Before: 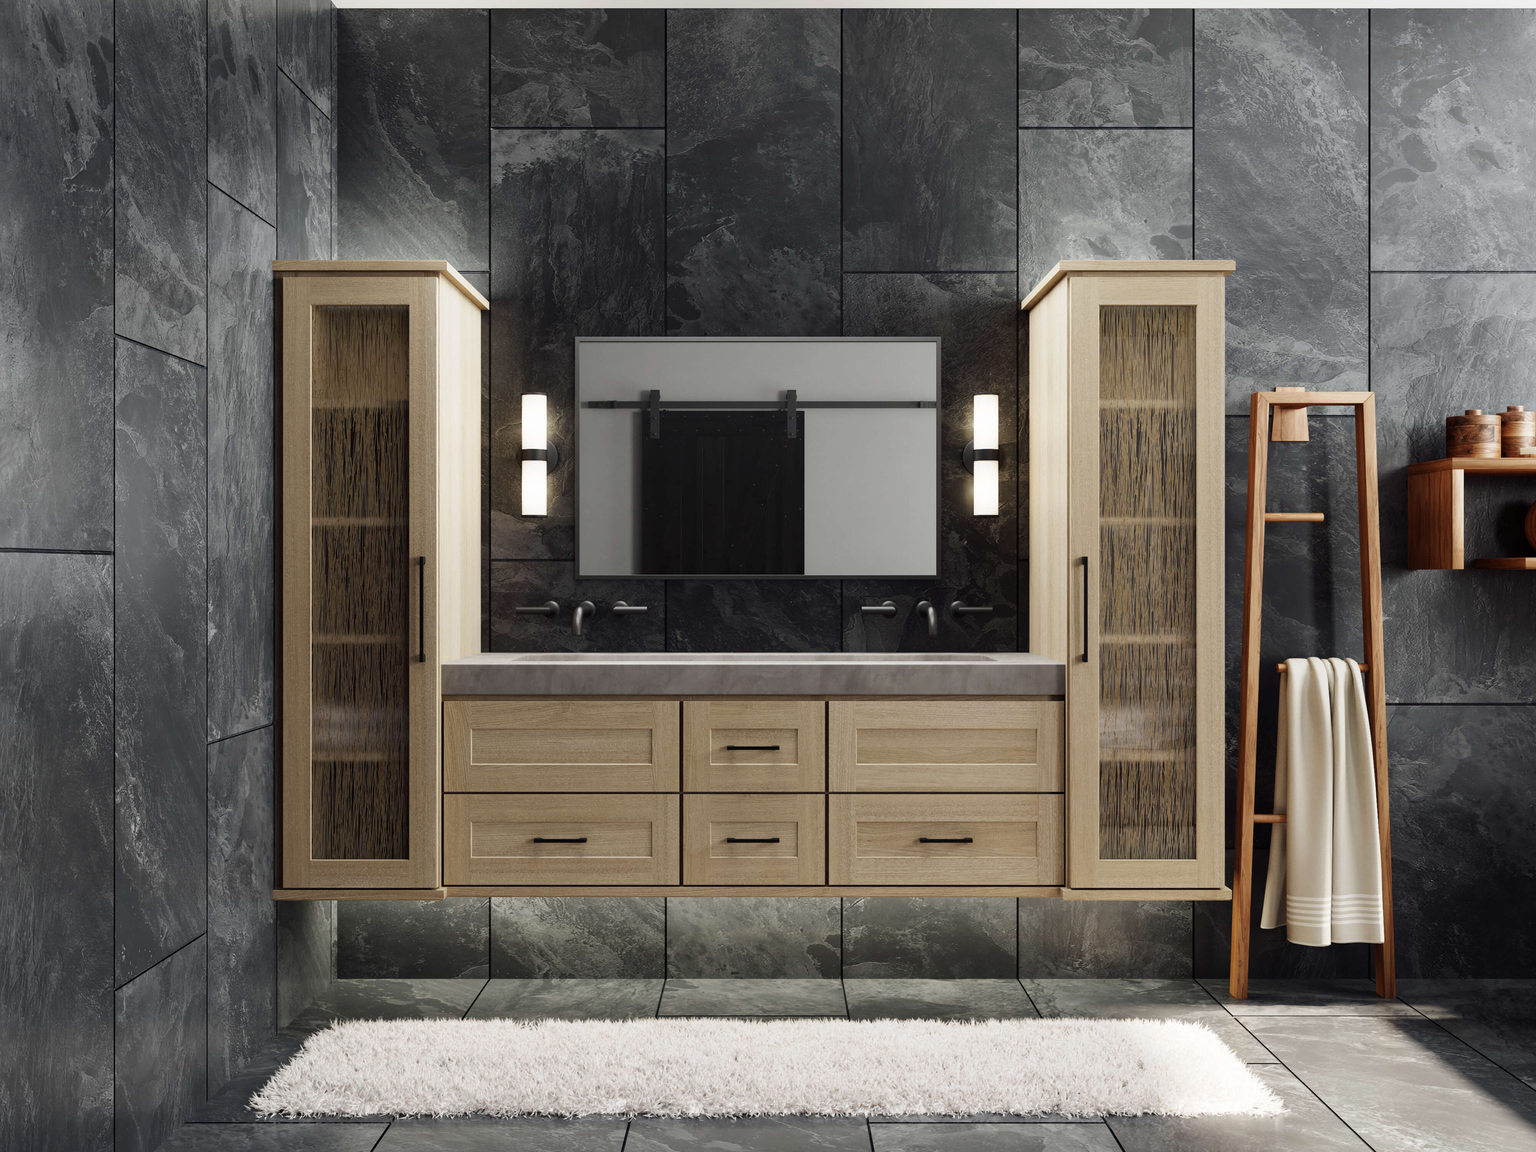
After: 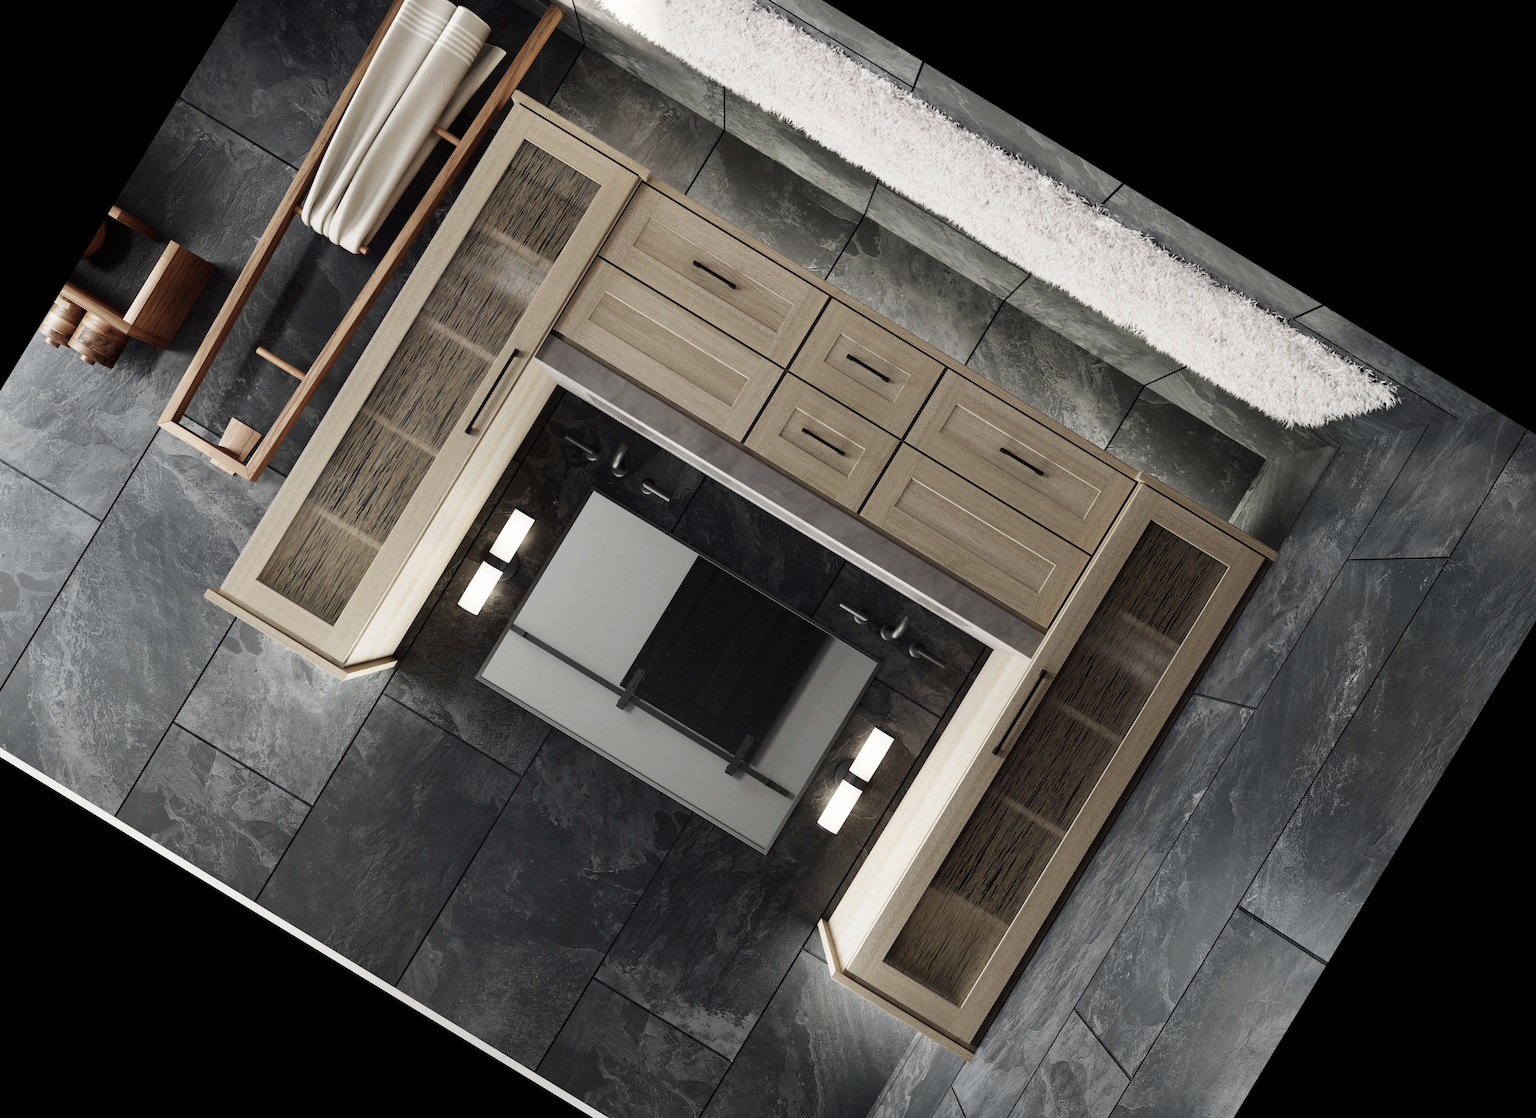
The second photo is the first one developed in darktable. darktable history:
crop and rotate: angle 148.68°, left 9.111%, top 15.603%, right 4.588%, bottom 17.041%
contrast brightness saturation: contrast 0.1, saturation -0.3
